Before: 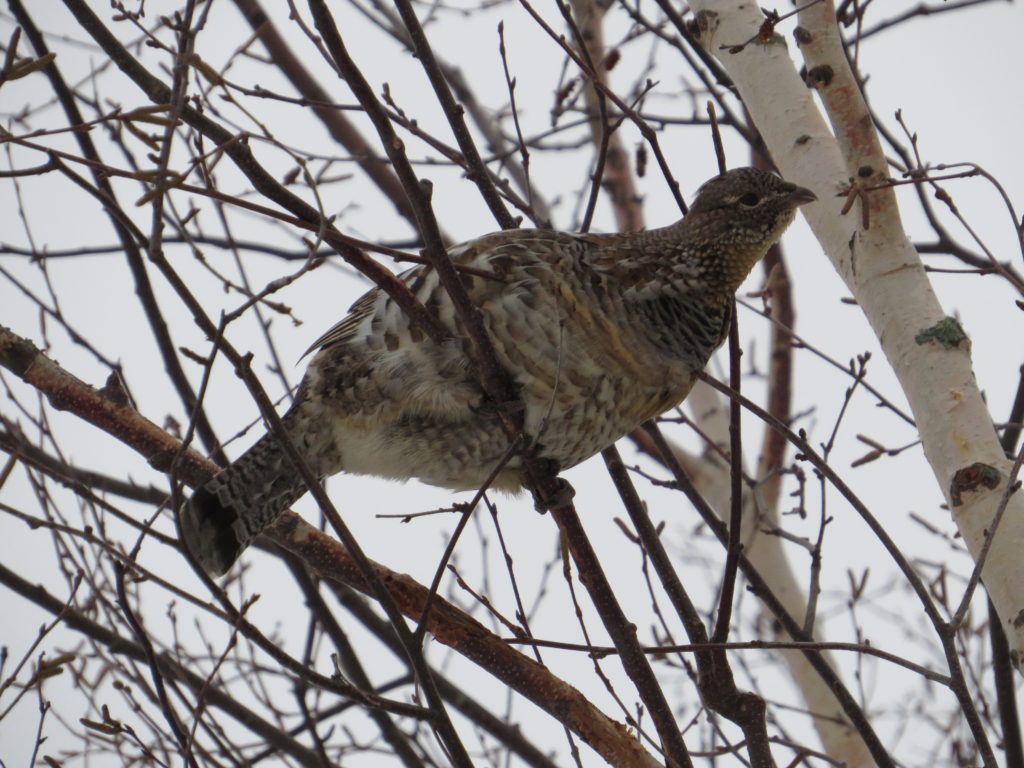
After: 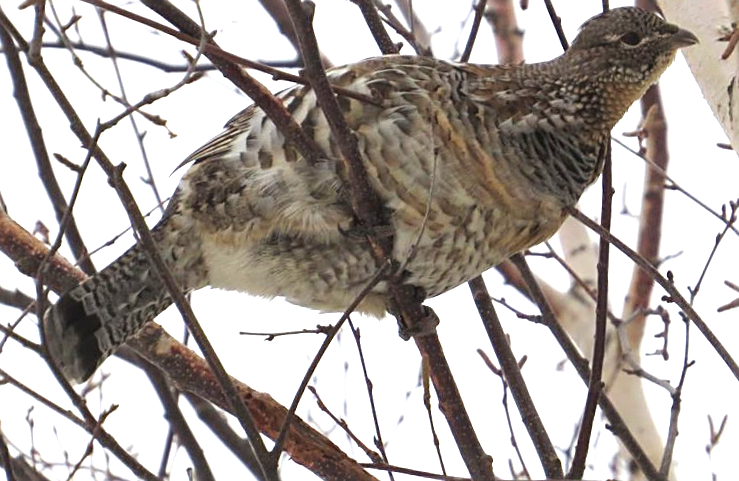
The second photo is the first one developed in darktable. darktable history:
exposure: black level correction 0, exposure 1.379 EV, compensate exposure bias true, compensate highlight preservation false
crop and rotate: angle -3.37°, left 9.79%, top 20.73%, right 12.42%, bottom 11.82%
sharpen: on, module defaults
